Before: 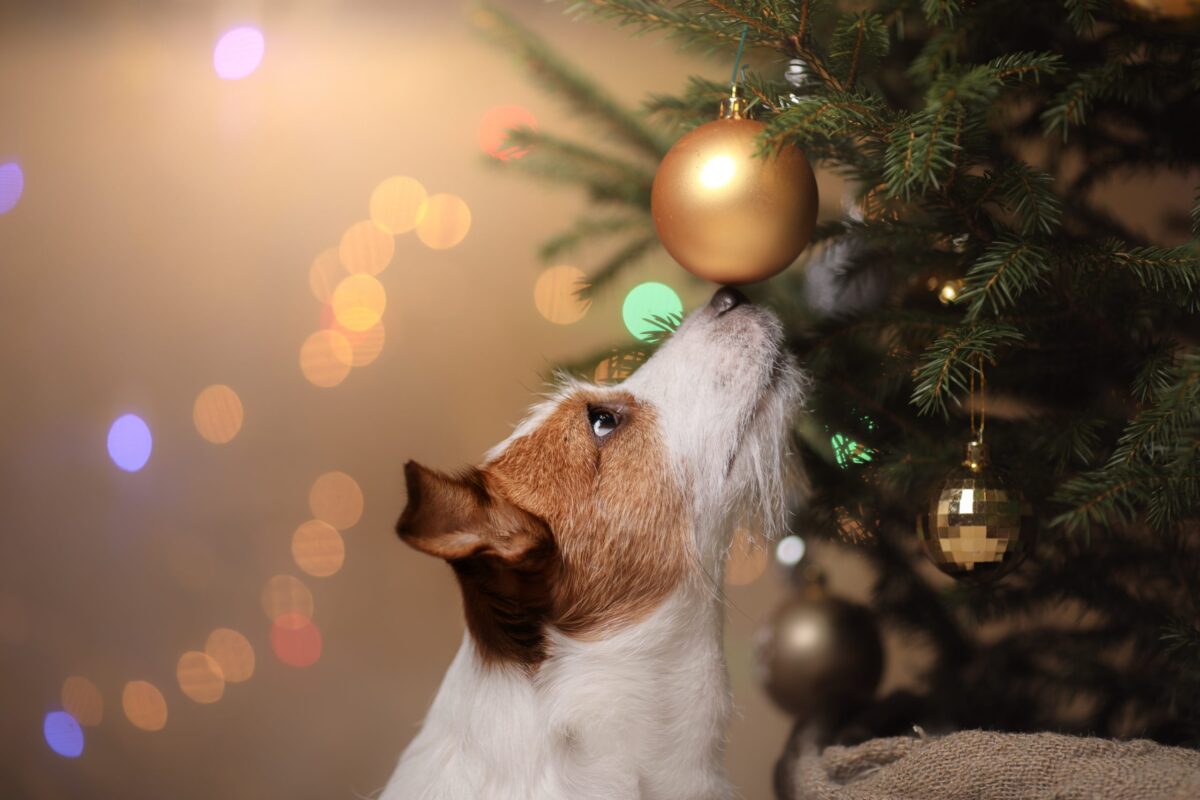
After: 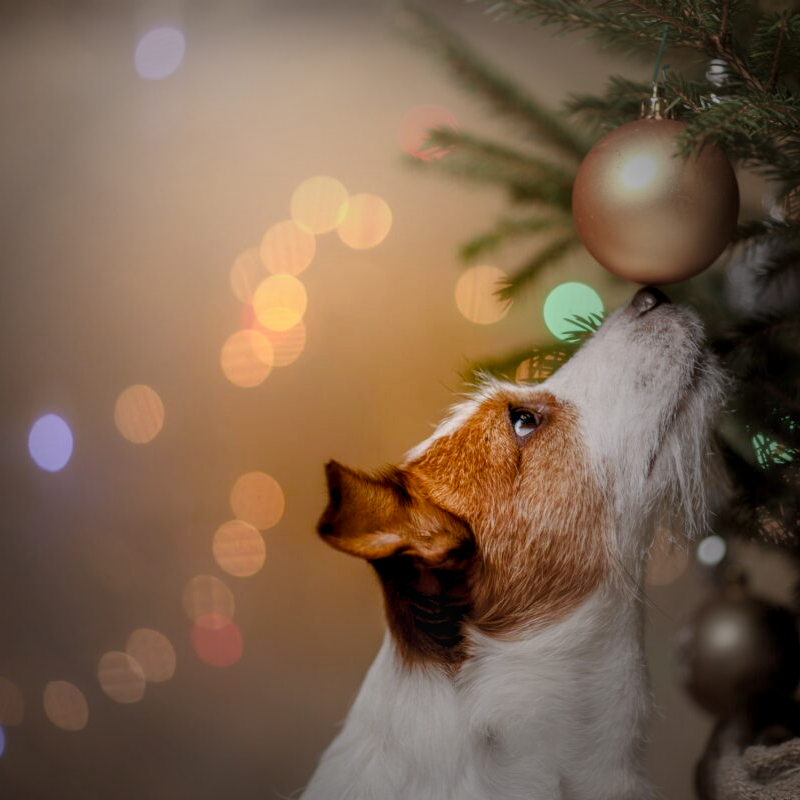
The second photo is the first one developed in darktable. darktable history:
vignetting: fall-off start 33.76%, fall-off radius 64.94%, brightness -0.575, center (-0.12, -0.002), width/height ratio 0.959
color balance rgb: global offset › luminance -0.5%, perceptual saturation grading › highlights -17.77%, perceptual saturation grading › mid-tones 33.1%, perceptual saturation grading › shadows 50.52%, perceptual brilliance grading › highlights 10.8%, perceptual brilliance grading › shadows -10.8%, global vibrance 24.22%, contrast -25%
local contrast: highlights 0%, shadows 0%, detail 133%
crop and rotate: left 6.617%, right 26.717%
